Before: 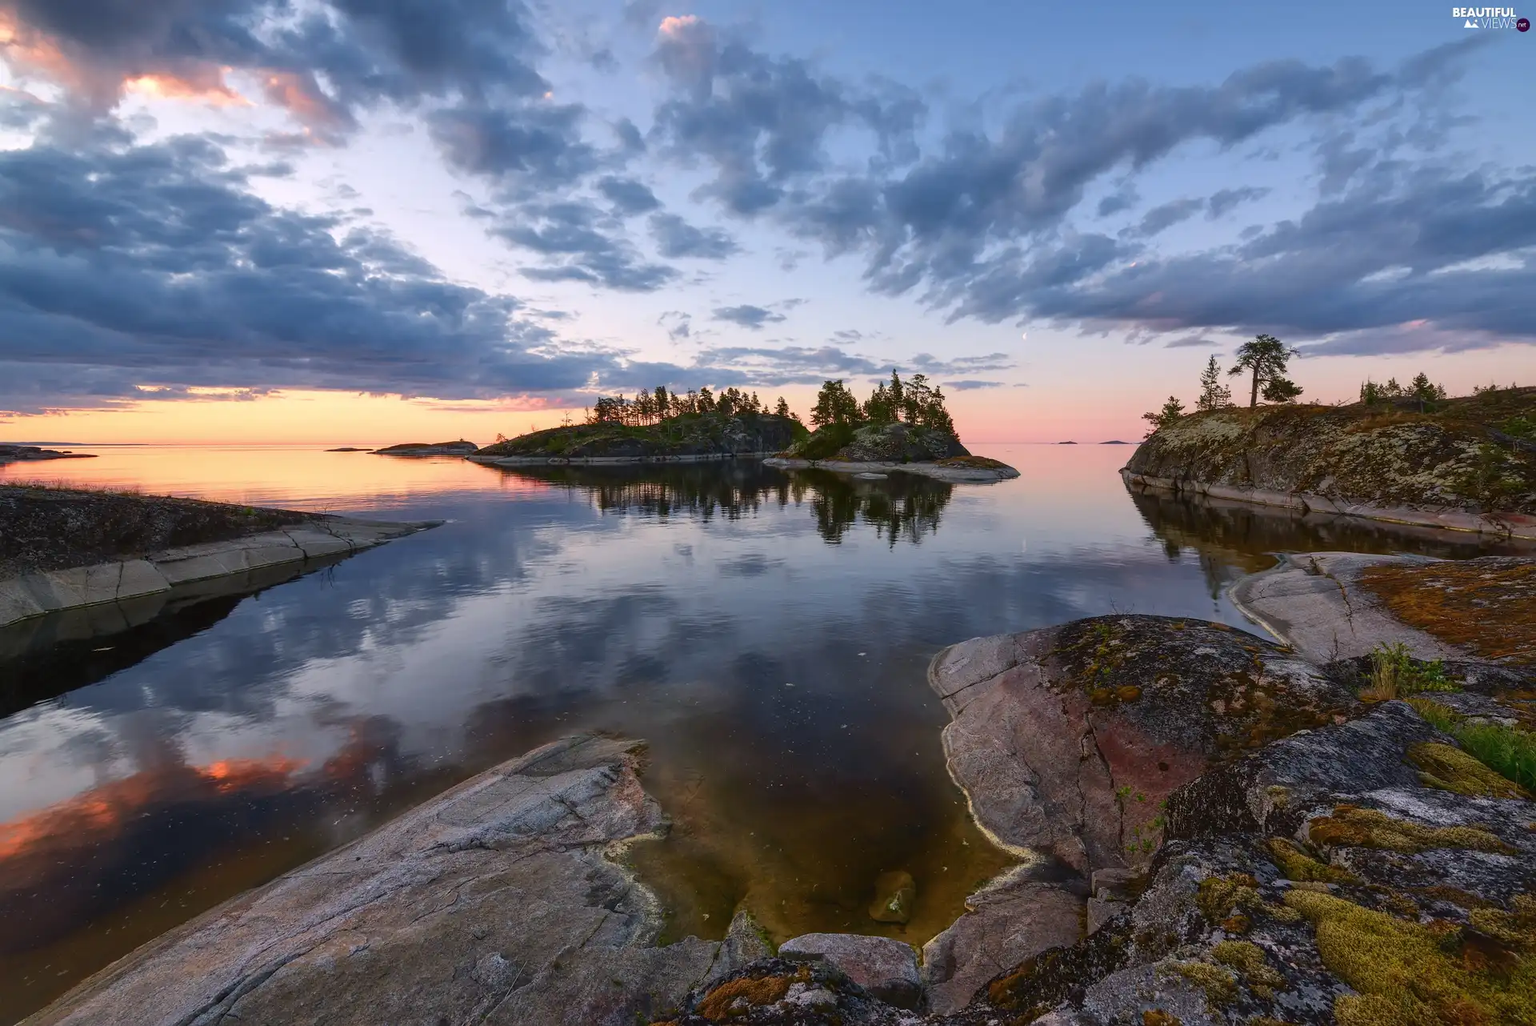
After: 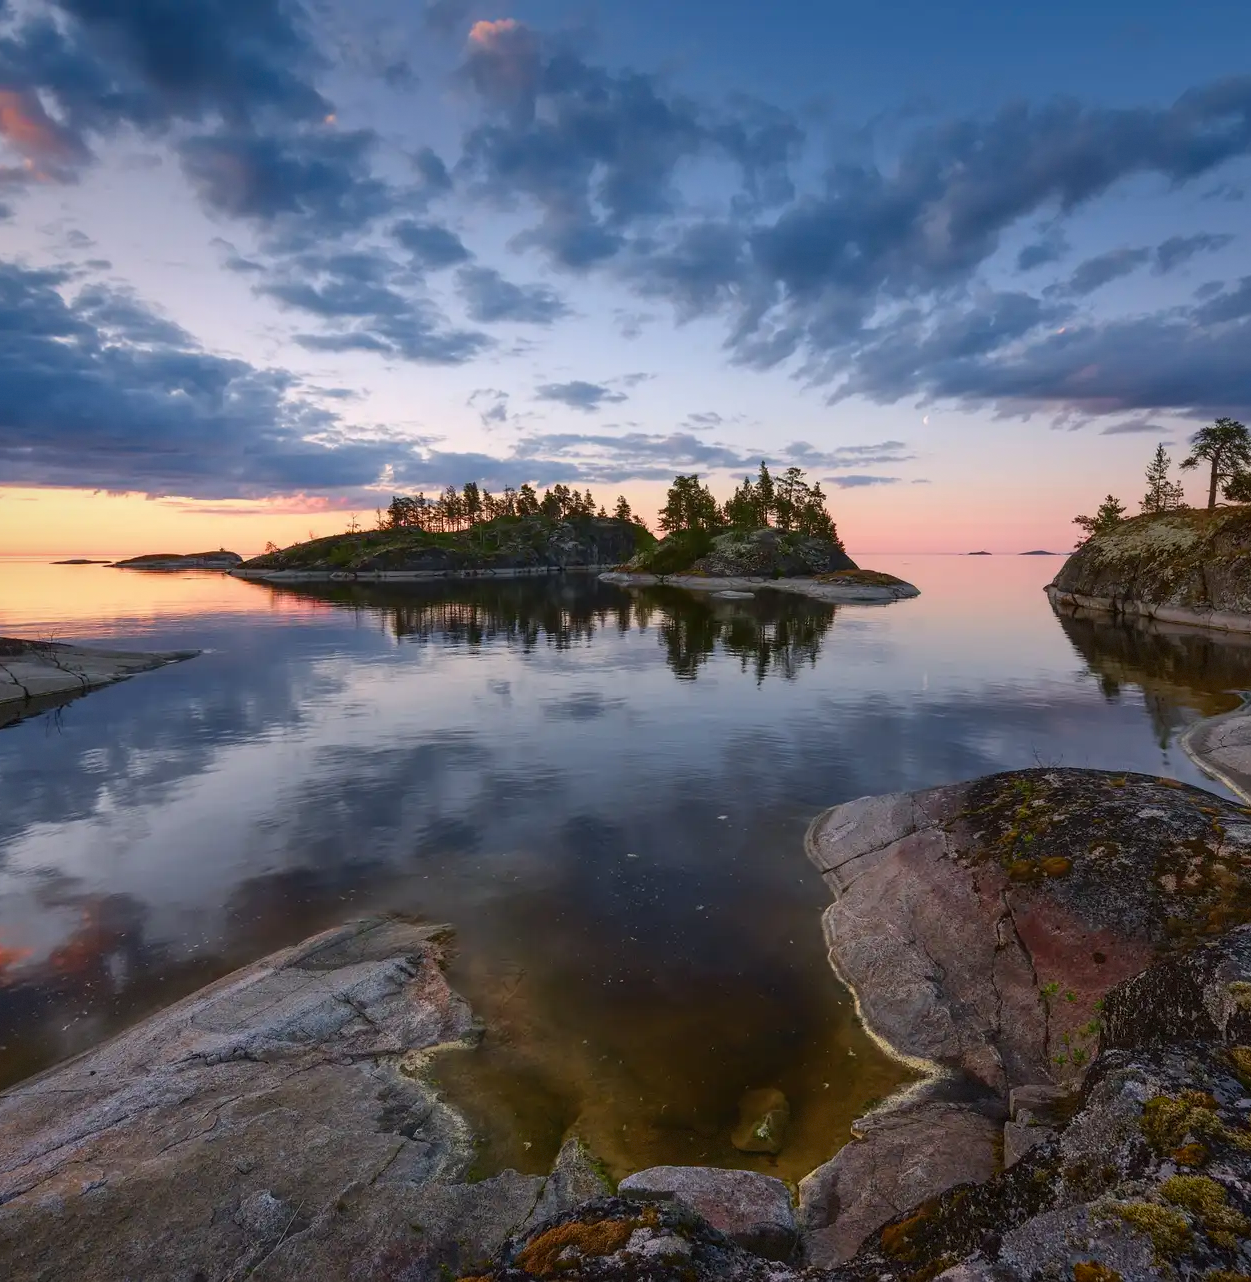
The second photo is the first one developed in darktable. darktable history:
crop and rotate: left 18.491%, right 16.315%
vignetting: fall-off radius 100.92%, saturation 0.385, center (-0.028, 0.239), width/height ratio 1.34, dithering 8-bit output
